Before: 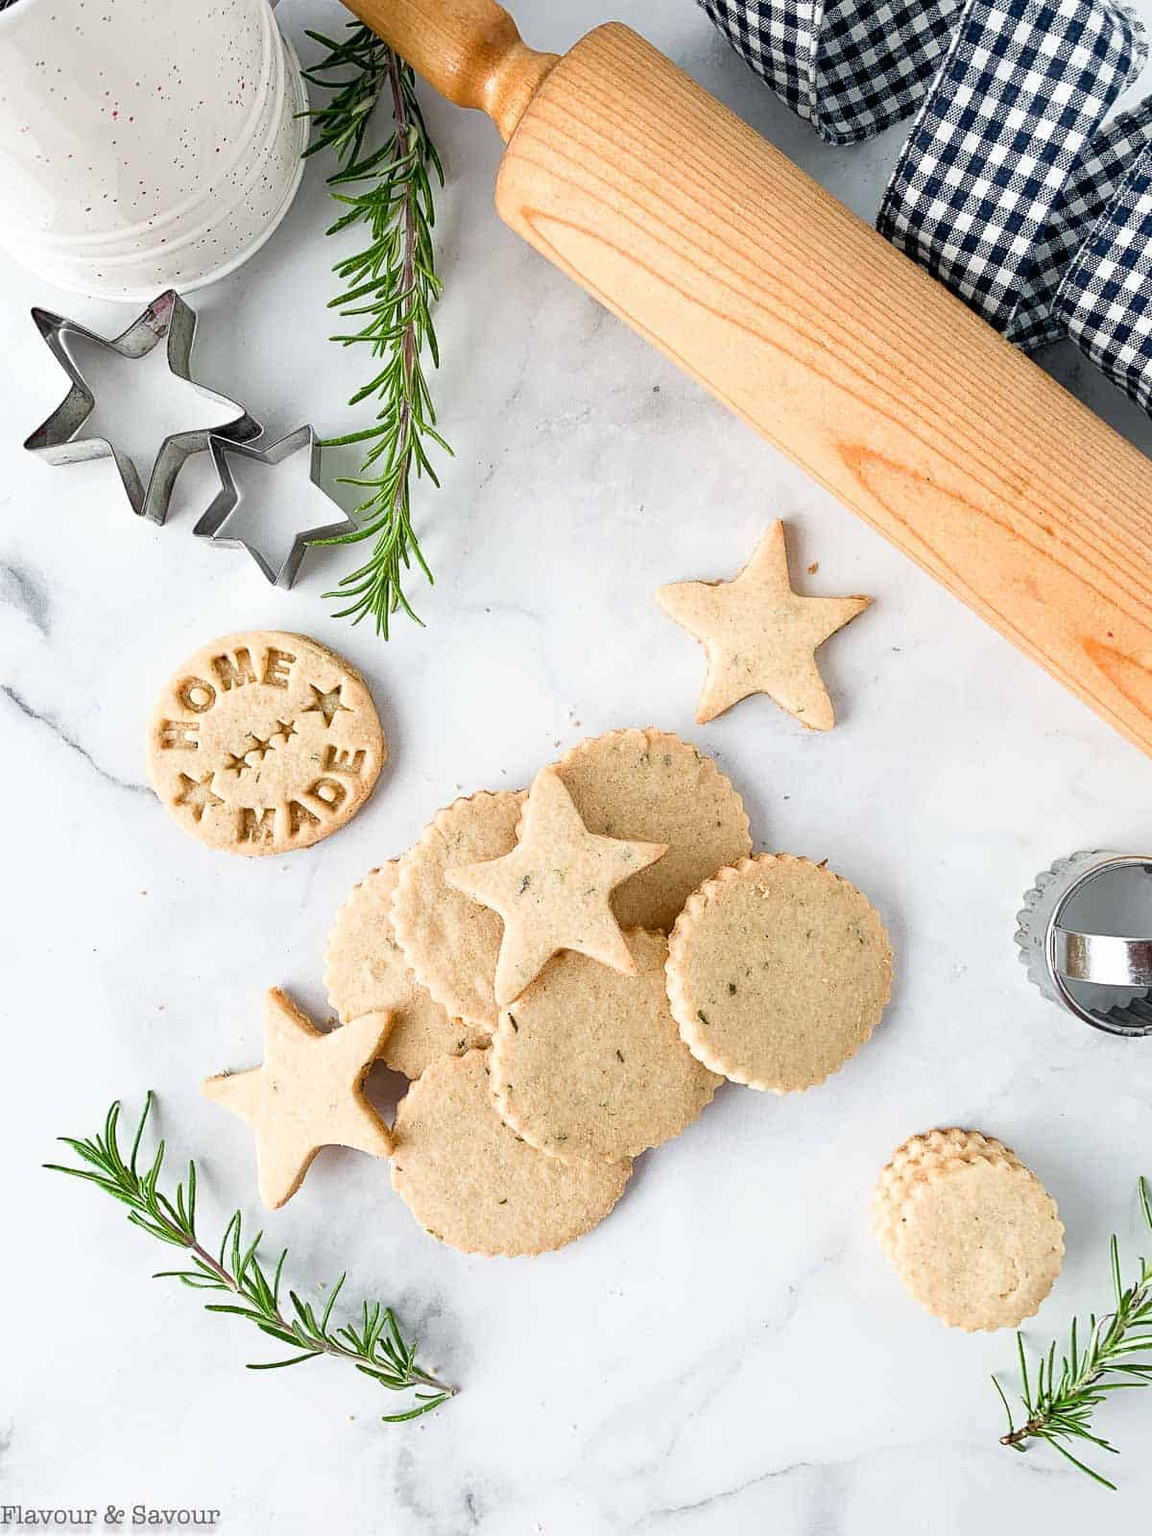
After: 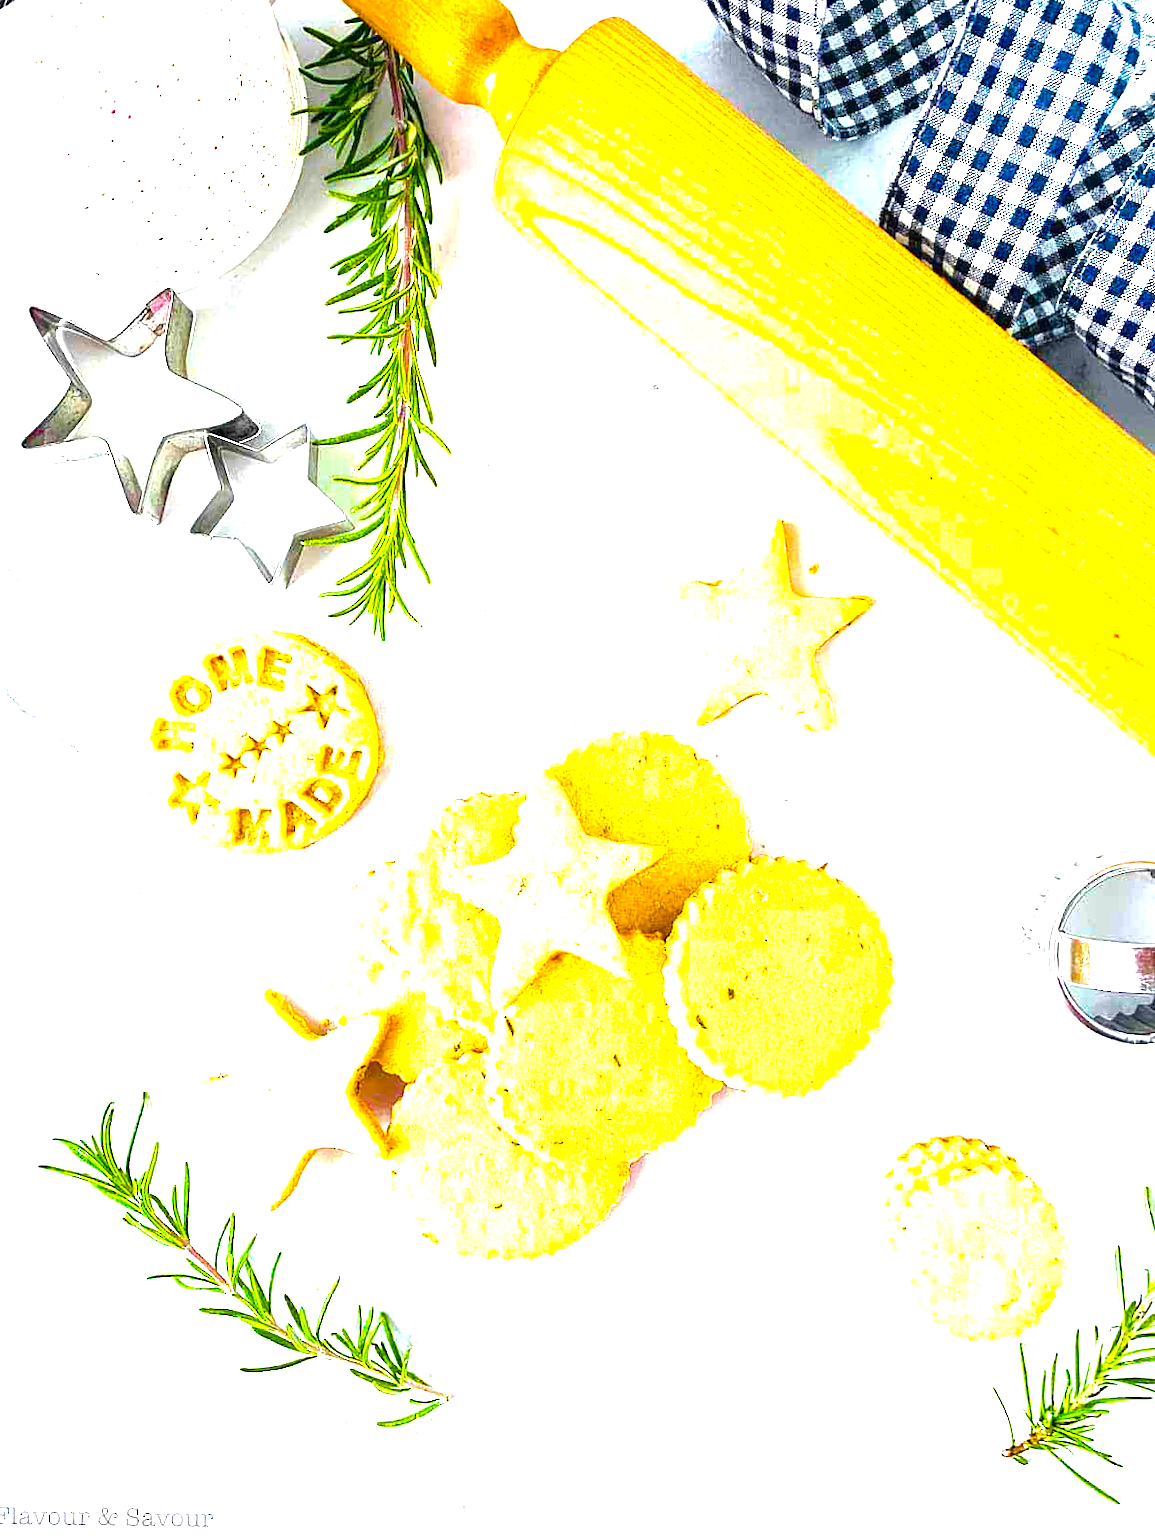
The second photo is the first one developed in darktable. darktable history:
rotate and perspective: rotation 0.192°, lens shift (horizontal) -0.015, crop left 0.005, crop right 0.996, crop top 0.006, crop bottom 0.99
color balance rgb: linear chroma grading › global chroma 25%, perceptual saturation grading › global saturation 40%, perceptual brilliance grading › global brilliance 30%, global vibrance 40%
exposure: black level correction -0.001, exposure 0.9 EV, compensate exposure bias true, compensate highlight preservation false
